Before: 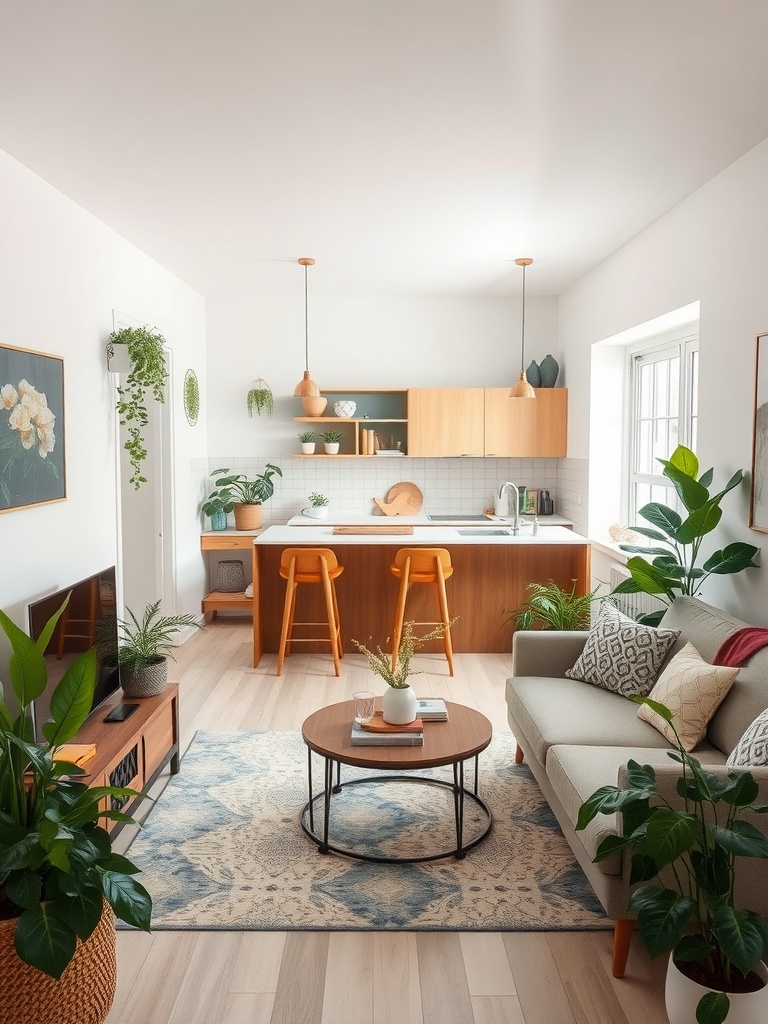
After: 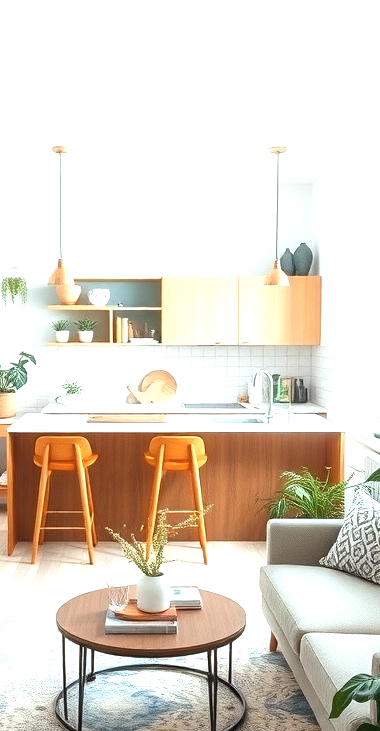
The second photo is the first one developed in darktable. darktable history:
exposure: exposure 0.999 EV, compensate highlight preservation false
levels: mode automatic, gray 50.8%
crop: left 32.075%, top 10.976%, right 18.355%, bottom 17.596%
white balance: red 0.925, blue 1.046
